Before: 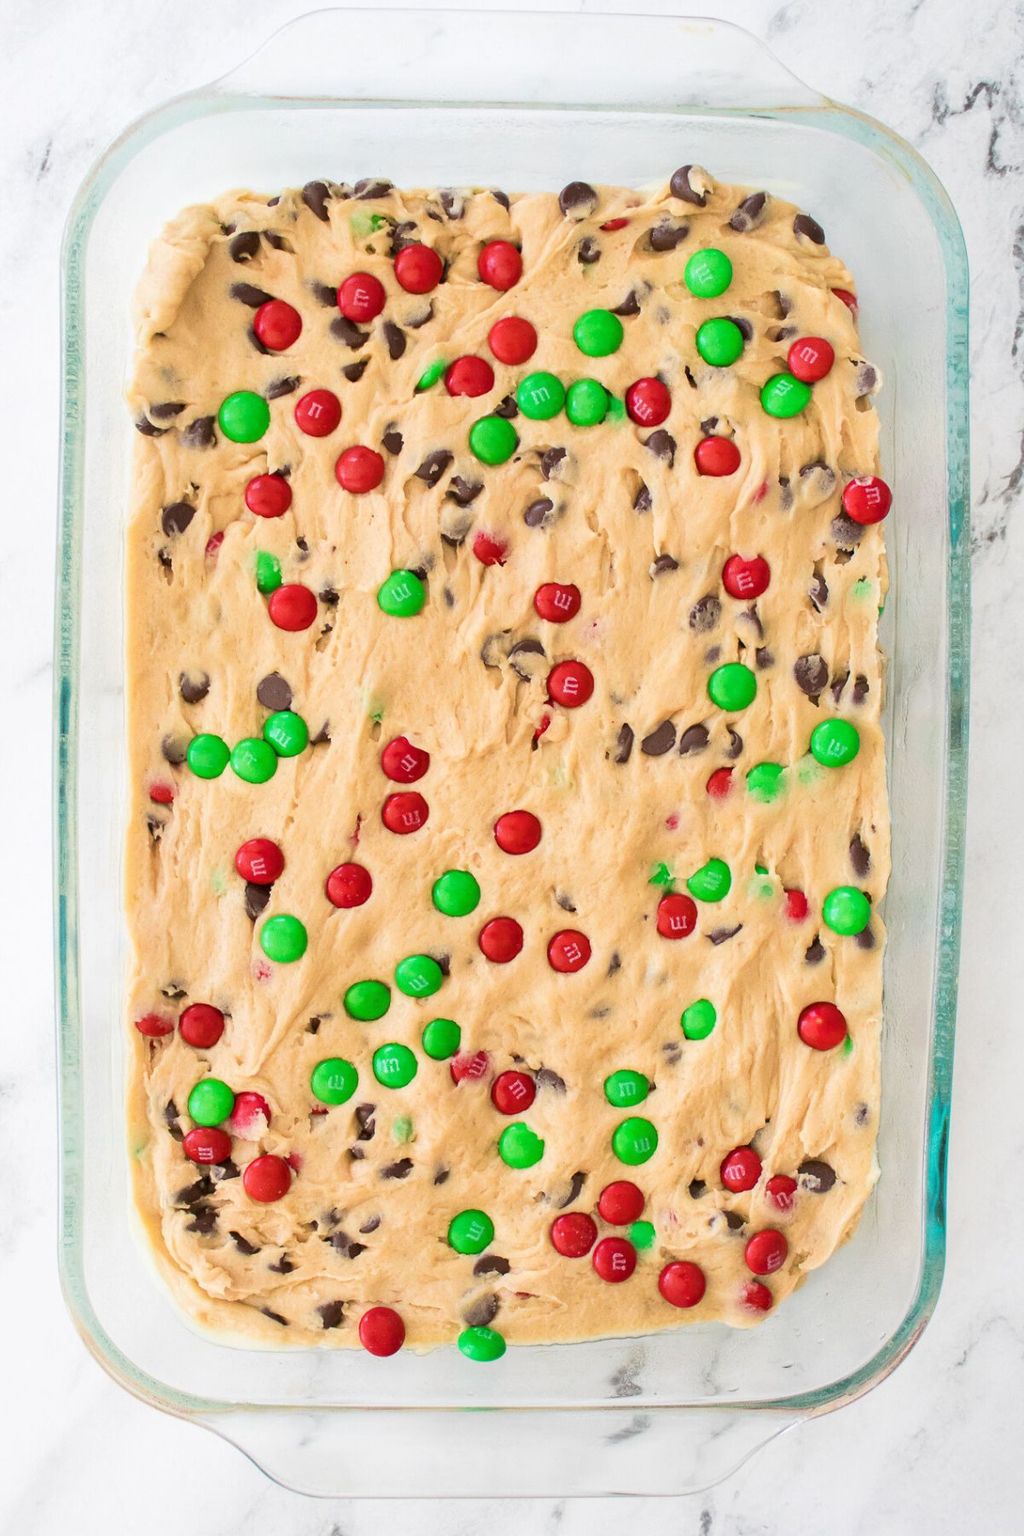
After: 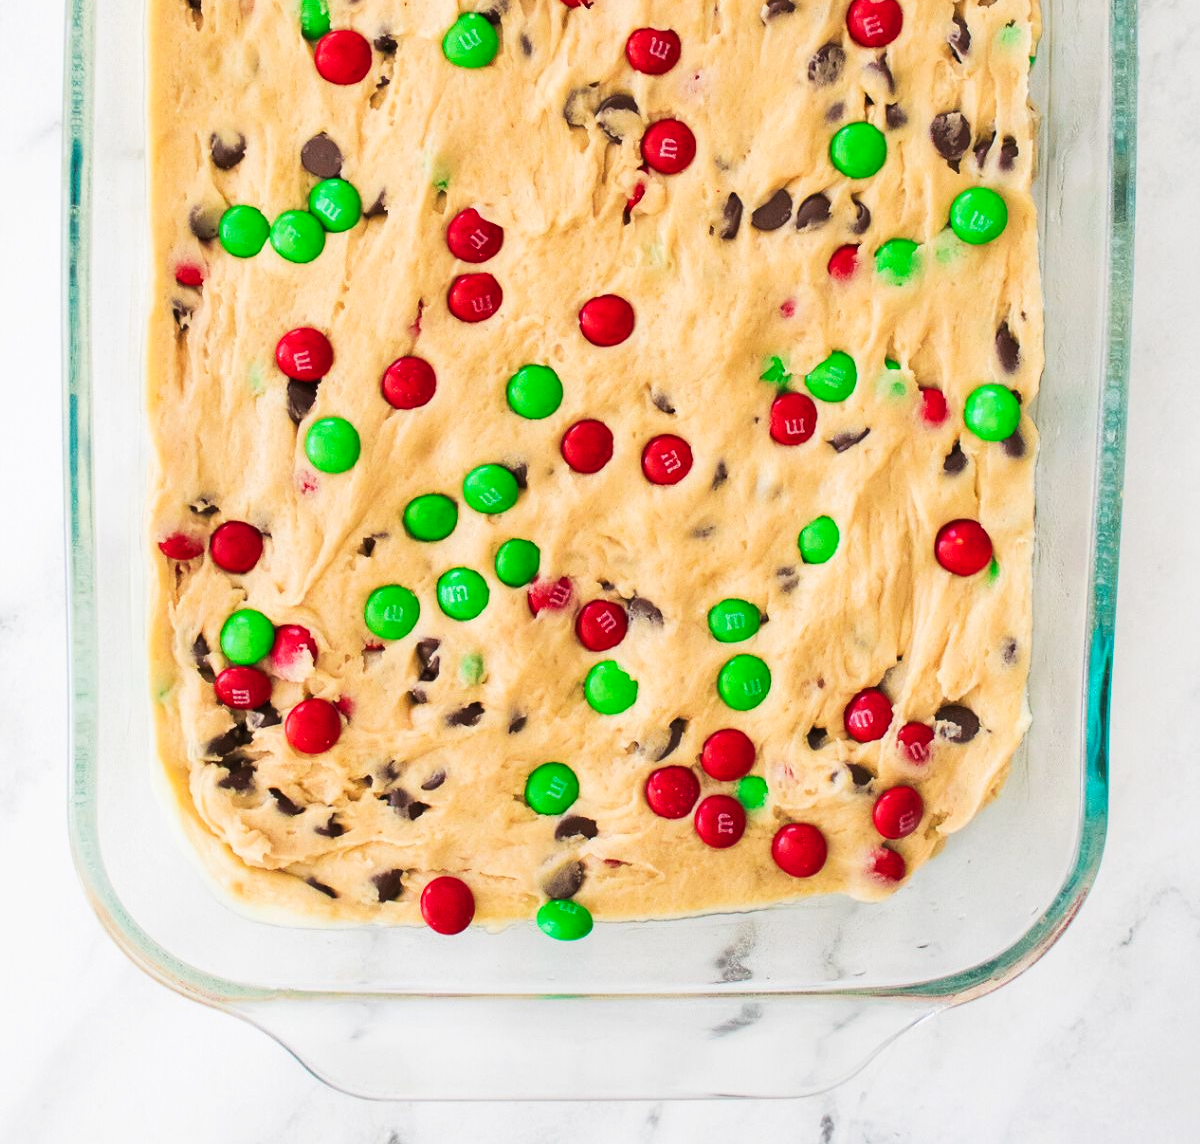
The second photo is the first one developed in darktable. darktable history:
crop and rotate: top 36.435%
tone curve: curves: ch0 [(0, 0) (0.003, 0.003) (0.011, 0.012) (0.025, 0.024) (0.044, 0.039) (0.069, 0.052) (0.1, 0.072) (0.136, 0.097) (0.177, 0.128) (0.224, 0.168) (0.277, 0.217) (0.335, 0.276) (0.399, 0.345) (0.468, 0.429) (0.543, 0.524) (0.623, 0.628) (0.709, 0.732) (0.801, 0.829) (0.898, 0.919) (1, 1)], preserve colors none
